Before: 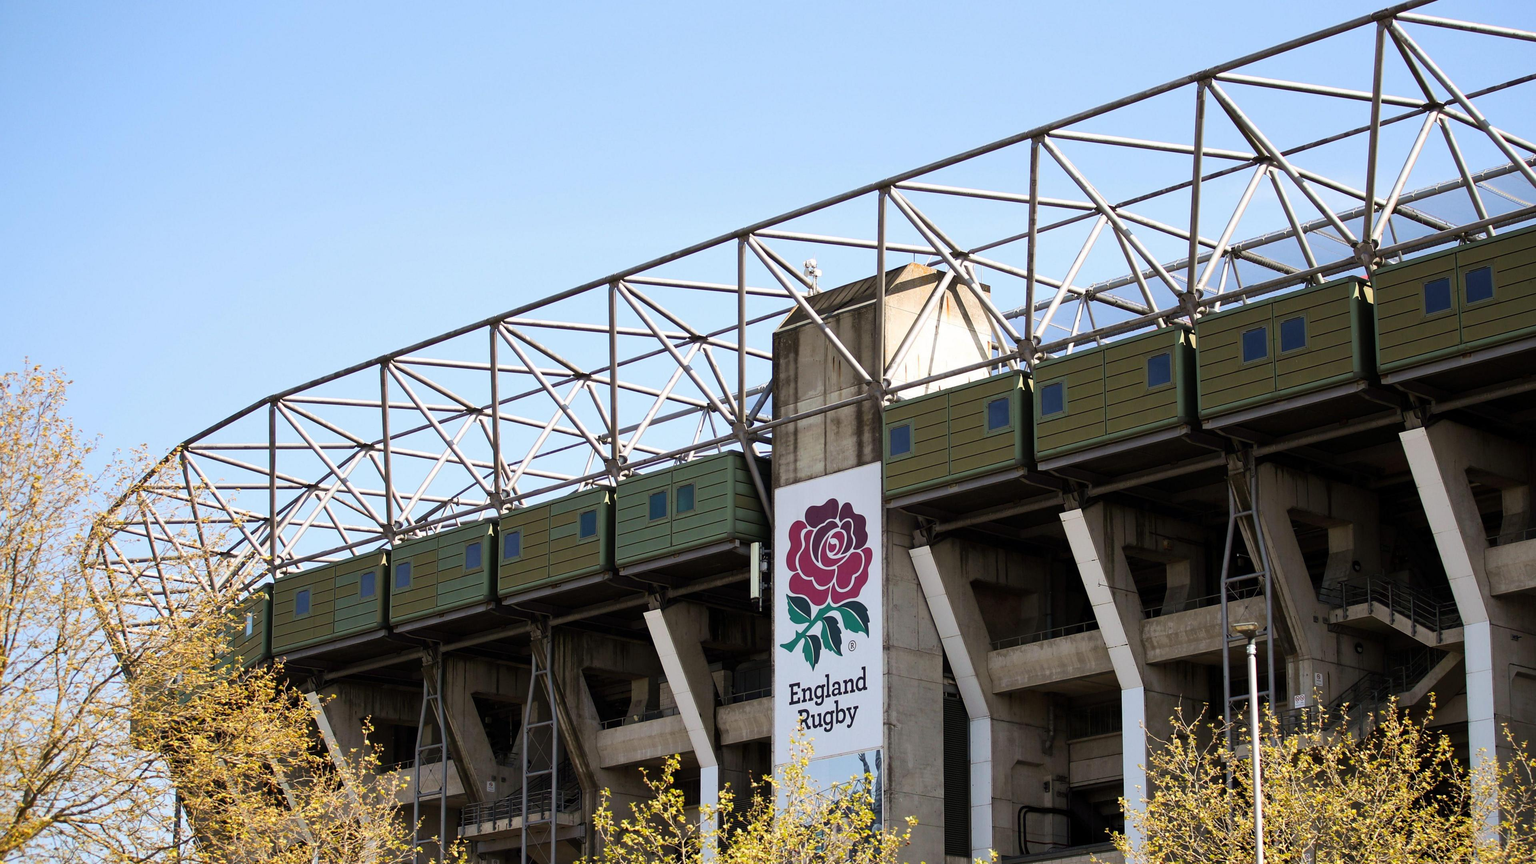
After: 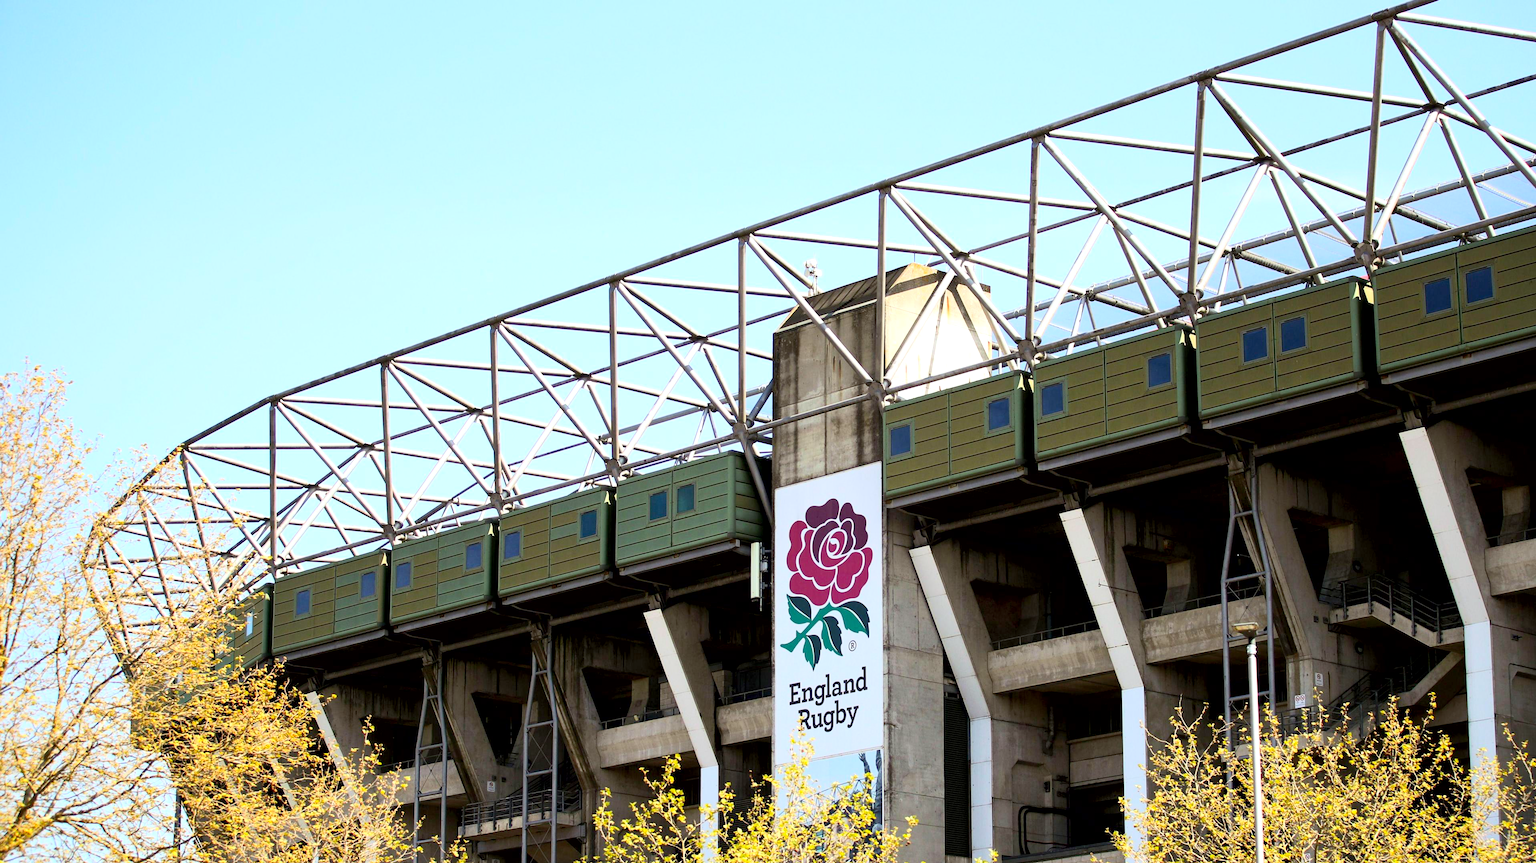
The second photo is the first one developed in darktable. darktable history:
exposure: black level correction 0.005, exposure 0.286 EV, compensate highlight preservation false
white balance: red 0.978, blue 0.999
contrast brightness saturation: contrast 0.2, brightness 0.16, saturation 0.22
tone equalizer: on, module defaults
